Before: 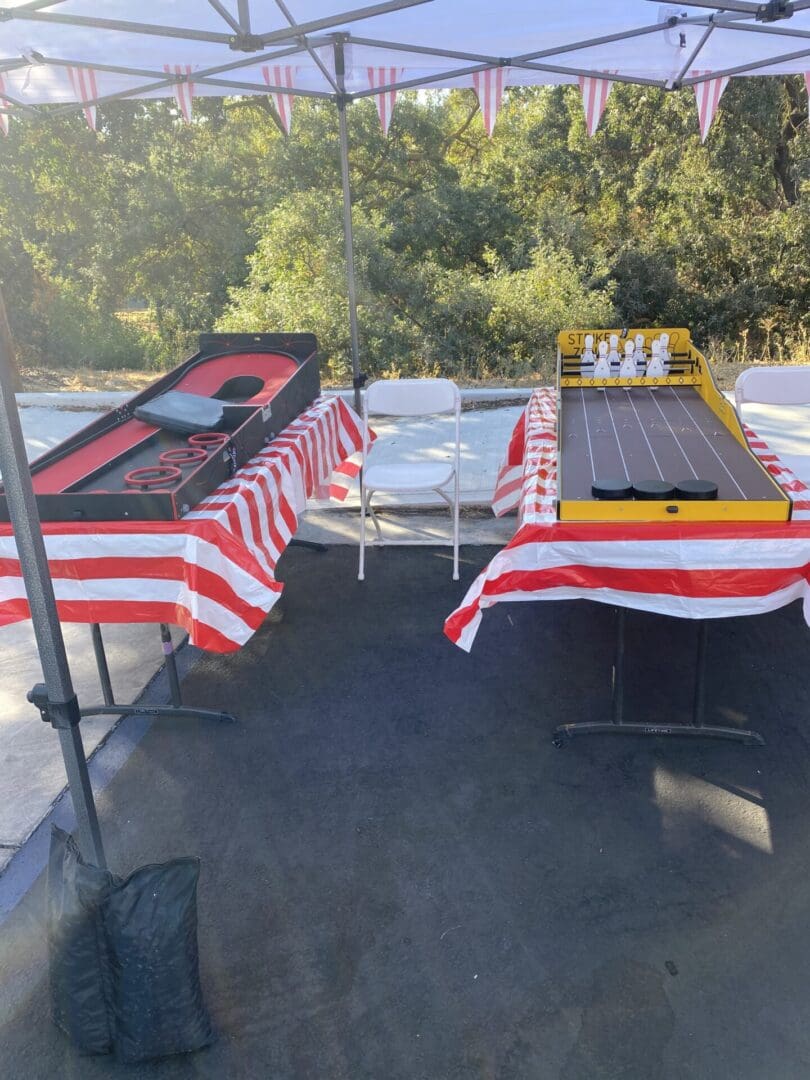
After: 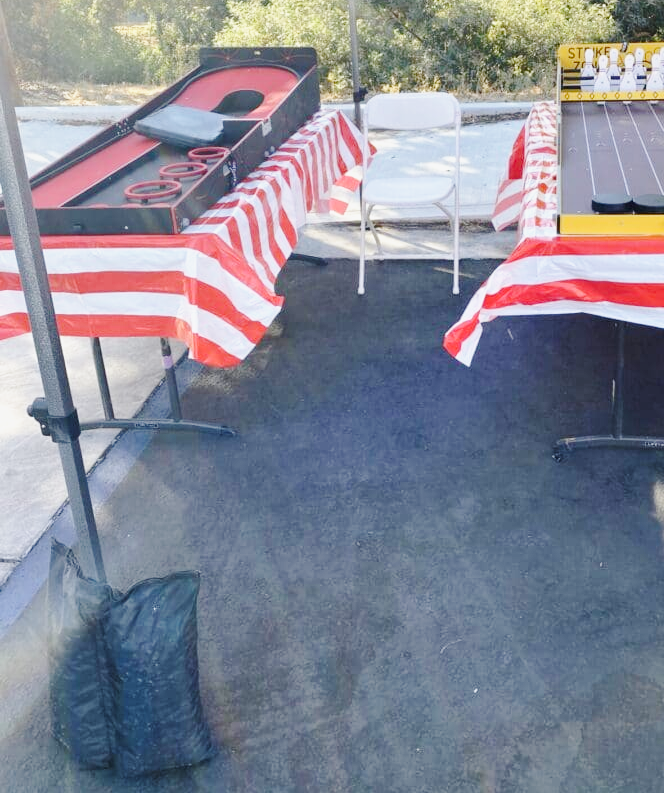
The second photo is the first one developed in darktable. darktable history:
shadows and highlights: shadows 33.41, highlights -46.91, compress 49.91%, soften with gaussian
crop: top 26.49%, right 17.981%
tone curve: curves: ch0 [(0, 0) (0.003, 0.003) (0.011, 0.011) (0.025, 0.024) (0.044, 0.044) (0.069, 0.068) (0.1, 0.098) (0.136, 0.133) (0.177, 0.174) (0.224, 0.22) (0.277, 0.272) (0.335, 0.329) (0.399, 0.392) (0.468, 0.46) (0.543, 0.546) (0.623, 0.626) (0.709, 0.711) (0.801, 0.802) (0.898, 0.898) (1, 1)], color space Lab, independent channels, preserve colors none
base curve: curves: ch0 [(0, 0) (0.025, 0.046) (0.112, 0.277) (0.467, 0.74) (0.814, 0.929) (1, 0.942)], preserve colors none
